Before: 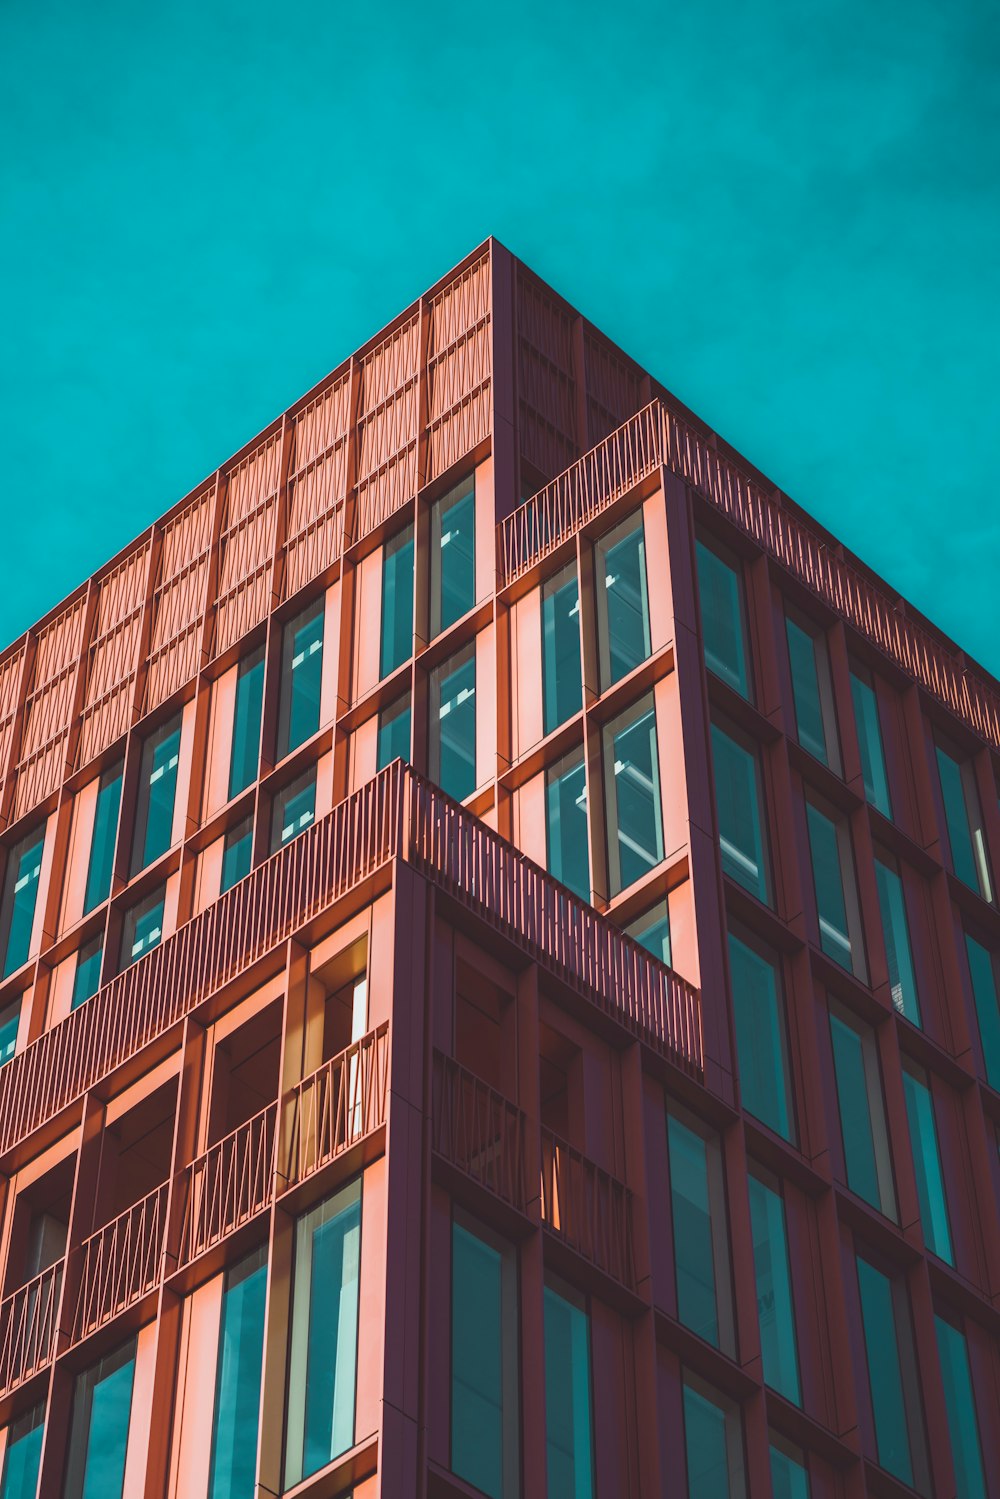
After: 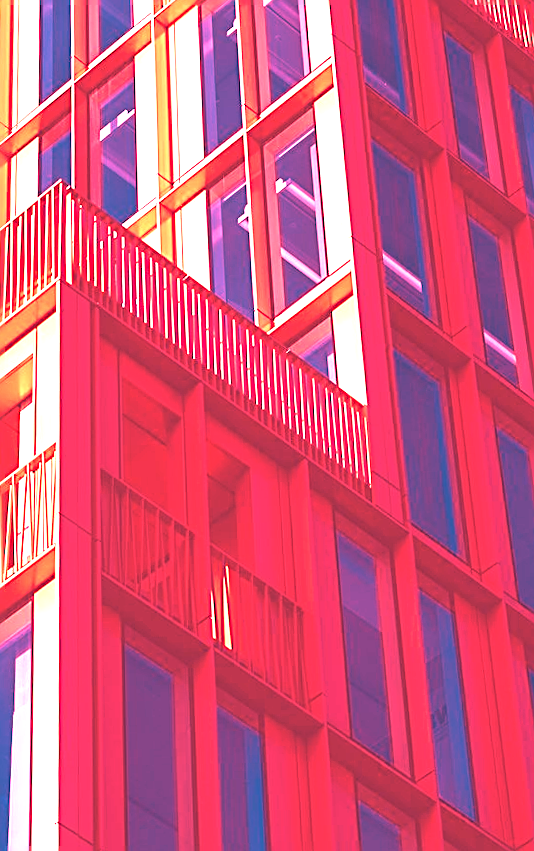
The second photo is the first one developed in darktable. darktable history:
crop: left 34.479%, top 38.822%, right 13.718%, bottom 5.172%
sharpen: on, module defaults
color balance rgb: shadows lift › chroma 1.41%, shadows lift › hue 260°, power › chroma 0.5%, power › hue 260°, highlights gain › chroma 1%, highlights gain › hue 27°, saturation formula JzAzBz (2021)
white balance: red 4.26, blue 1.802
velvia: on, module defaults
exposure: black level correction -0.036, exposure -0.497 EV, compensate highlight preservation false
rotate and perspective: rotation -1.24°, automatic cropping off
